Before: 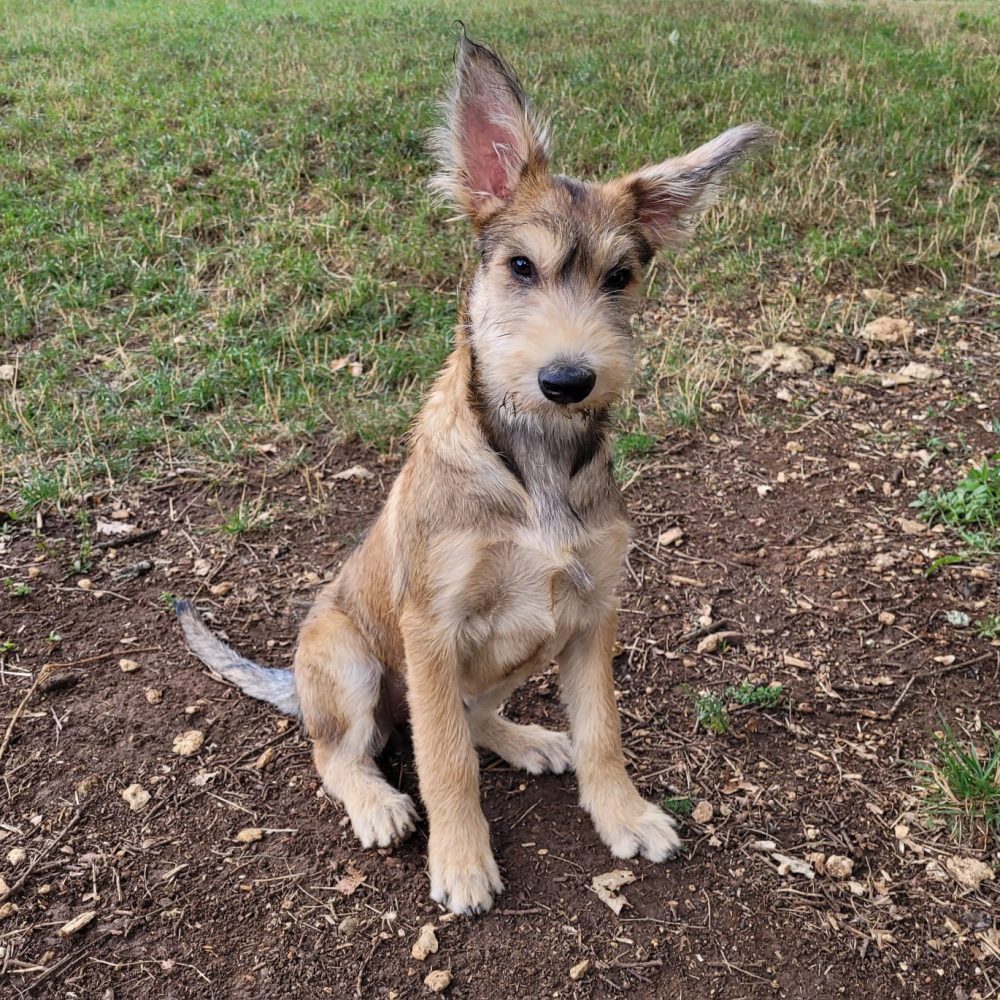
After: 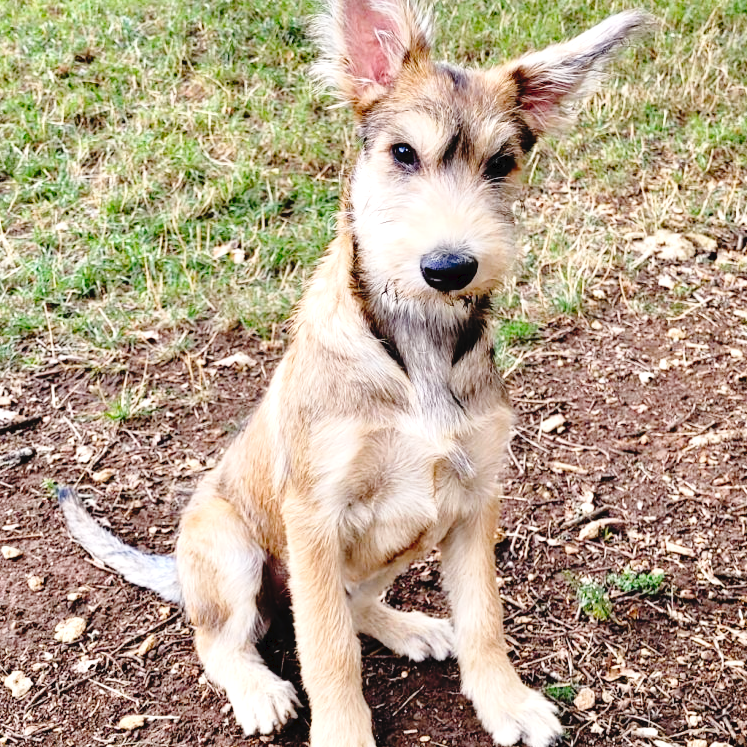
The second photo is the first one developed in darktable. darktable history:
exposure: exposure 0.74 EV, compensate highlight preservation false
crop and rotate: left 11.831%, top 11.346%, right 13.429%, bottom 13.899%
tone curve: curves: ch0 [(0, 0) (0.003, 0.03) (0.011, 0.03) (0.025, 0.033) (0.044, 0.035) (0.069, 0.04) (0.1, 0.046) (0.136, 0.052) (0.177, 0.08) (0.224, 0.121) (0.277, 0.225) (0.335, 0.343) (0.399, 0.456) (0.468, 0.555) (0.543, 0.647) (0.623, 0.732) (0.709, 0.808) (0.801, 0.886) (0.898, 0.947) (1, 1)], preserve colors none
